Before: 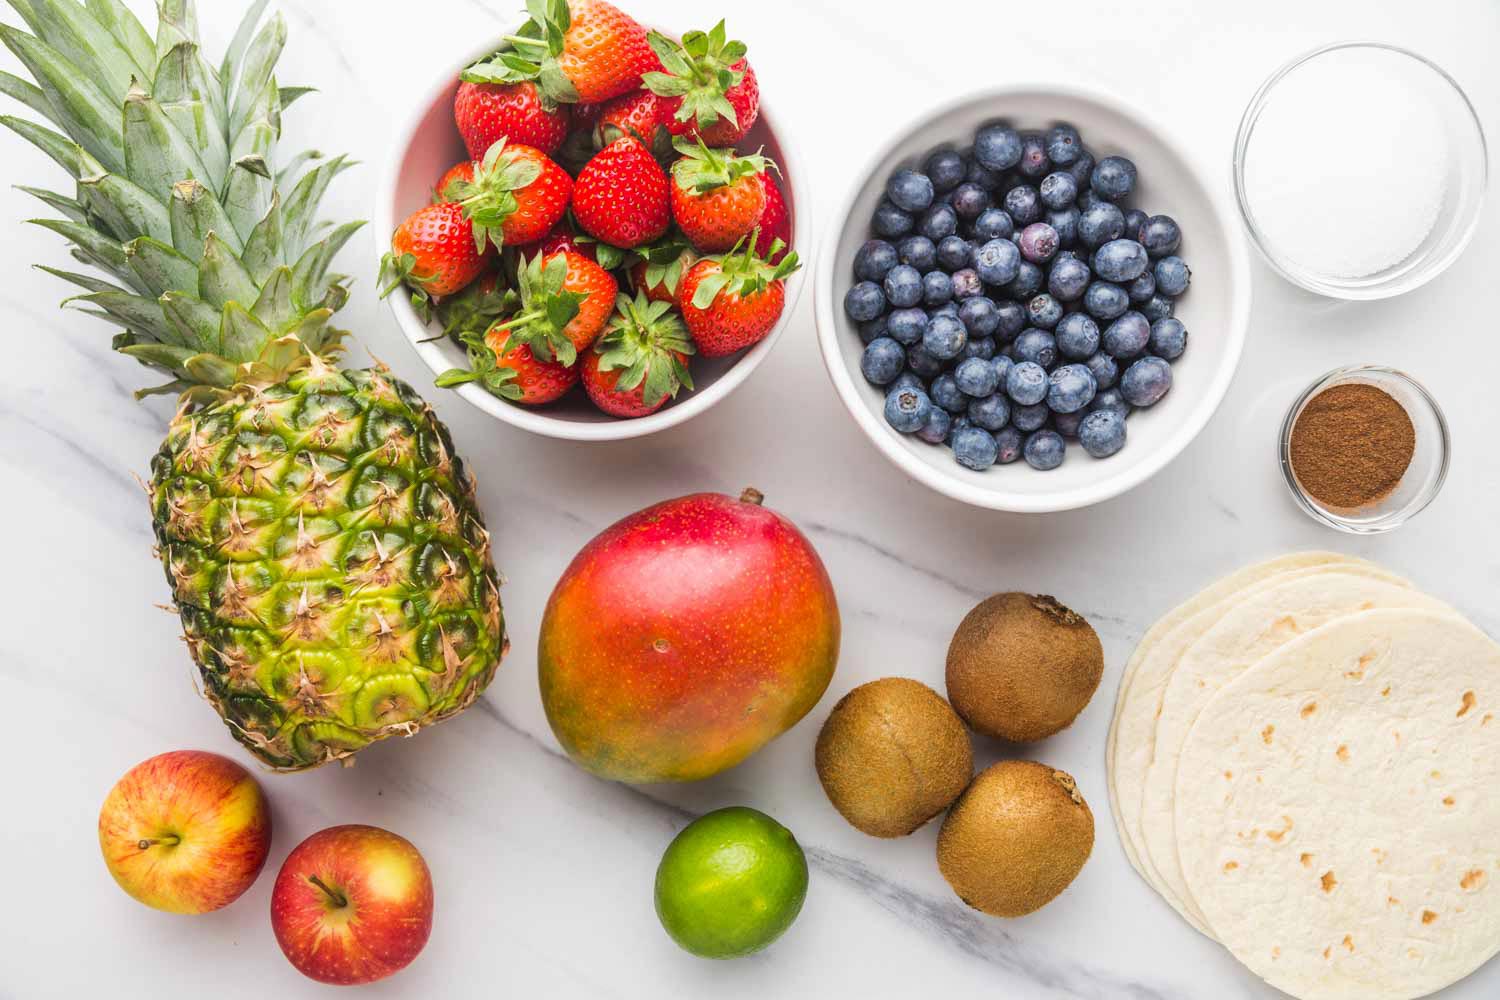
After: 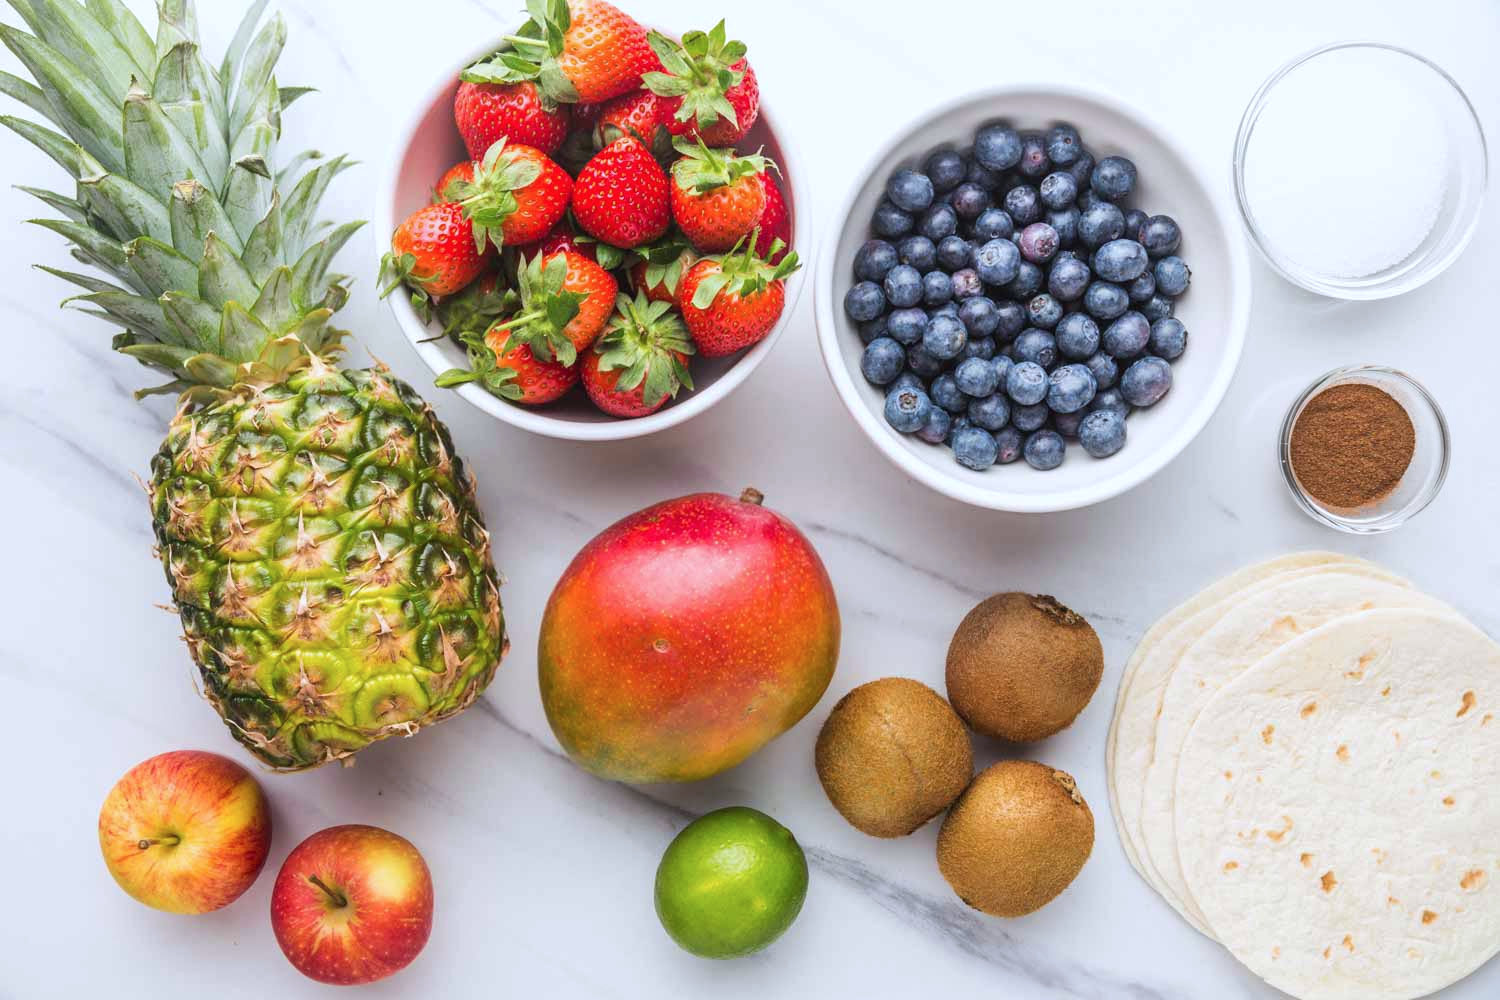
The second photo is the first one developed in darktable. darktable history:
color correction: highlights a* -0.664, highlights b* -9.06
